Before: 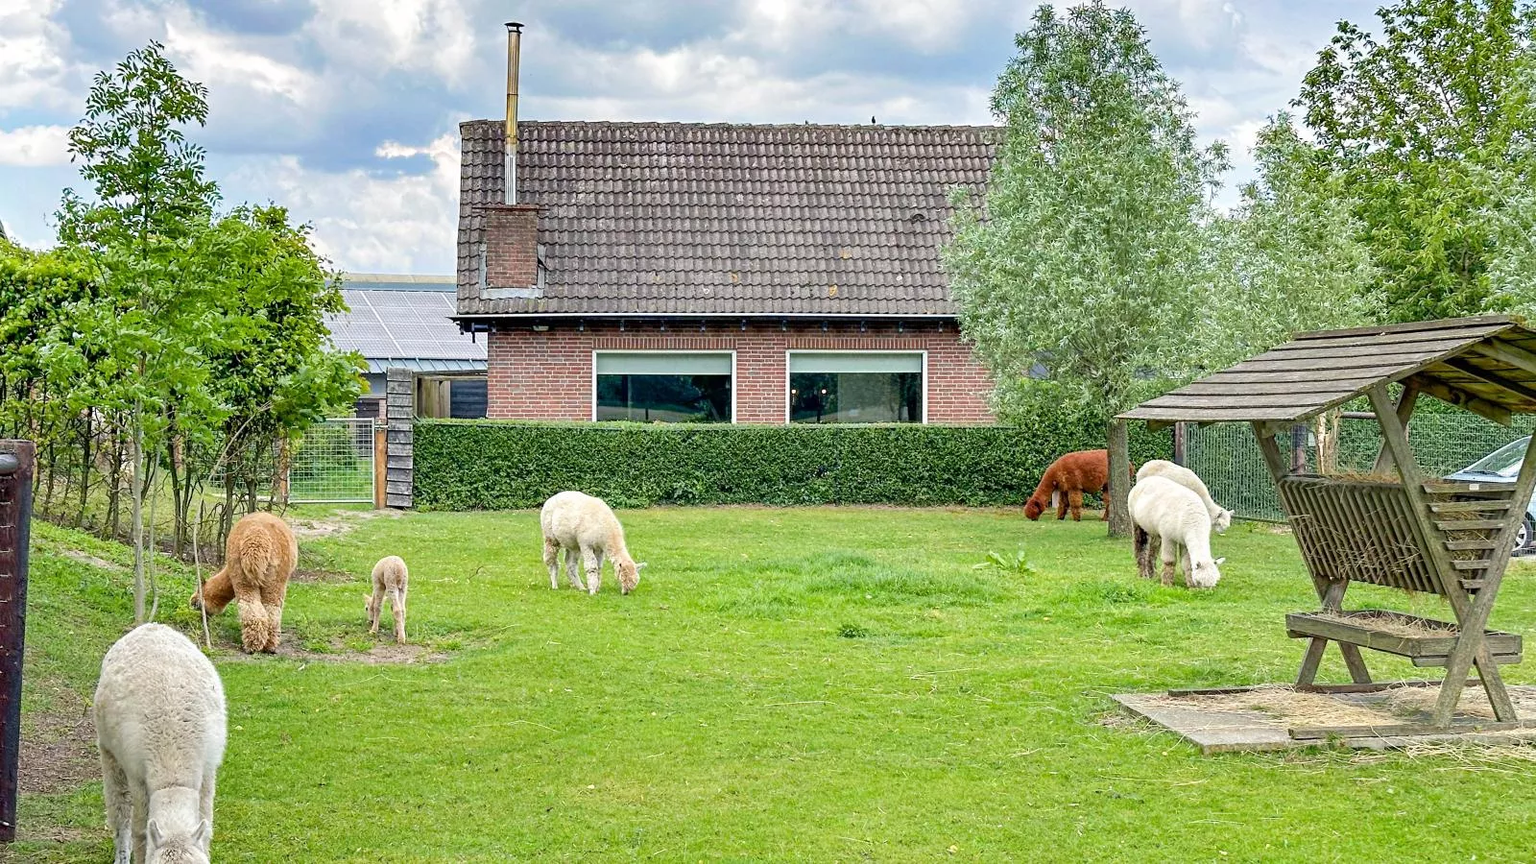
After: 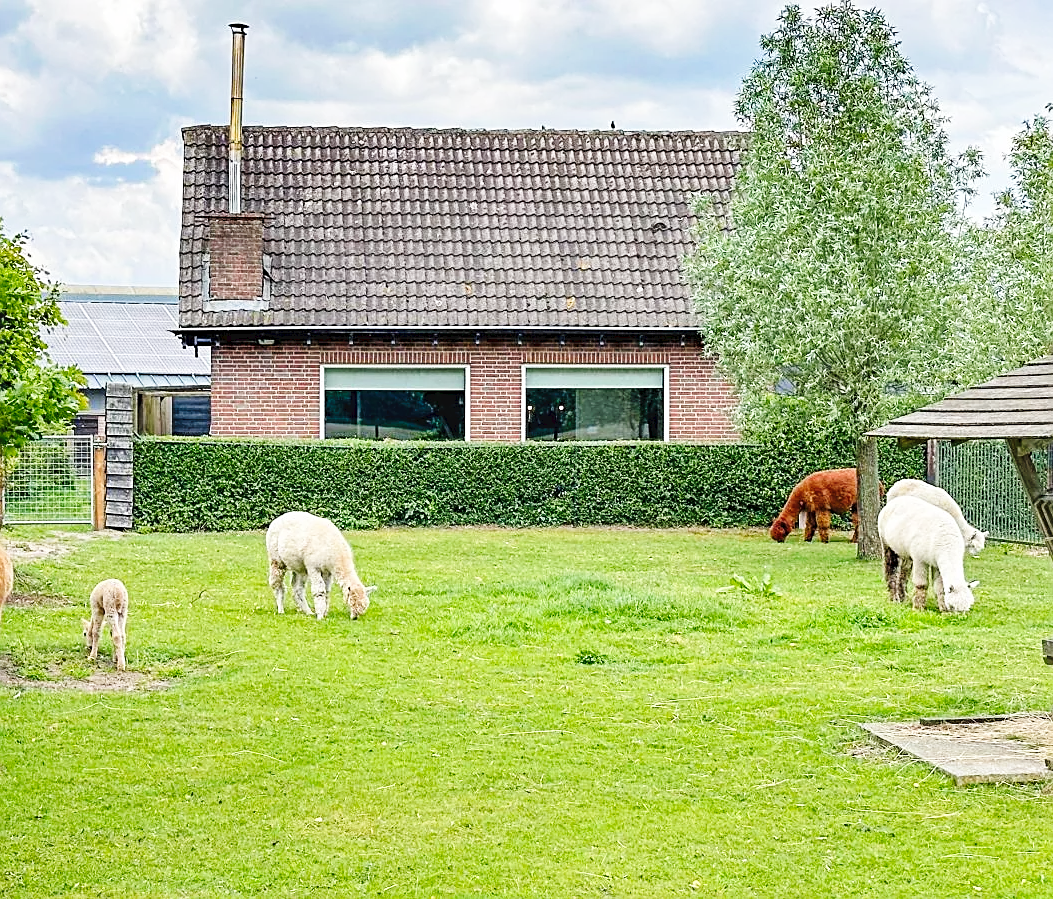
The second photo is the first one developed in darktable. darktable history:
tone curve: curves: ch0 [(0, 0) (0.003, 0.04) (0.011, 0.04) (0.025, 0.043) (0.044, 0.049) (0.069, 0.066) (0.1, 0.095) (0.136, 0.121) (0.177, 0.154) (0.224, 0.211) (0.277, 0.281) (0.335, 0.358) (0.399, 0.452) (0.468, 0.54) (0.543, 0.628) (0.623, 0.721) (0.709, 0.801) (0.801, 0.883) (0.898, 0.948) (1, 1)], preserve colors none
crop and rotate: left 18.606%, right 15.565%
sharpen: on, module defaults
